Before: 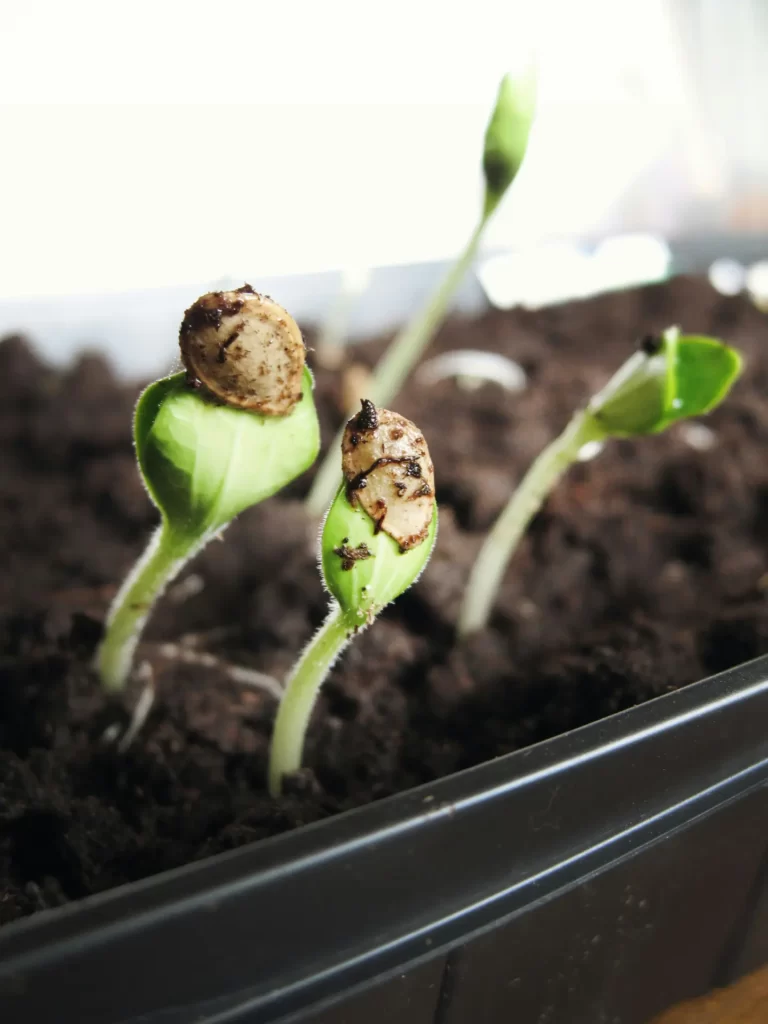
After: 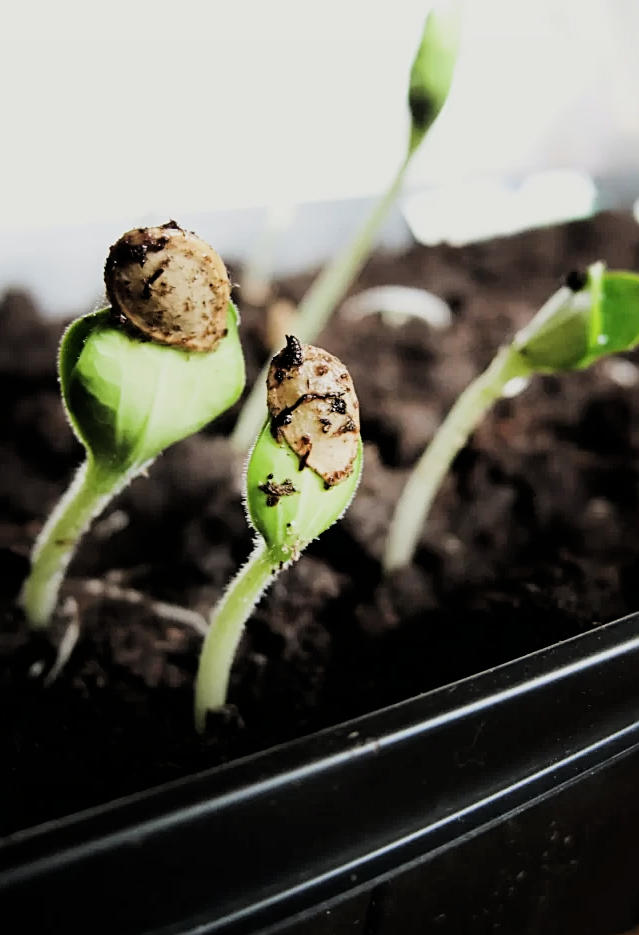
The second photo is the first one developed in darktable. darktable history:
crop: left 9.779%, top 6.3%, right 6.913%, bottom 2.386%
sharpen: on, module defaults
filmic rgb: black relative exposure -5.11 EV, white relative exposure 3.95 EV, hardness 2.91, contrast 1.297, highlights saturation mix -29.2%
